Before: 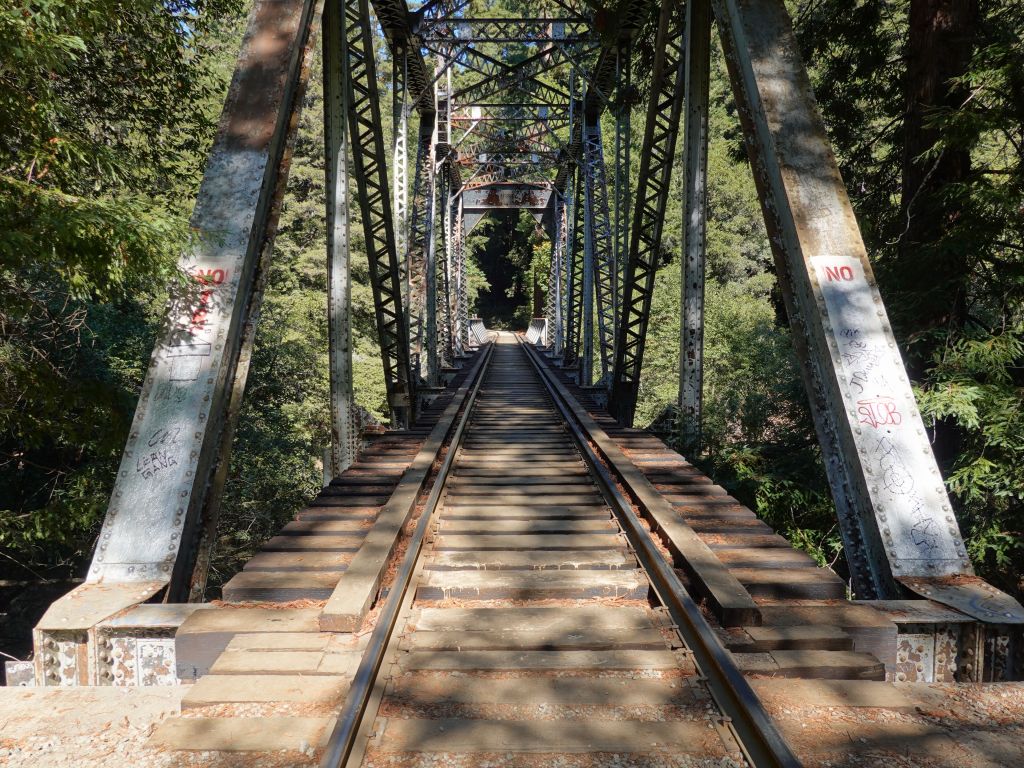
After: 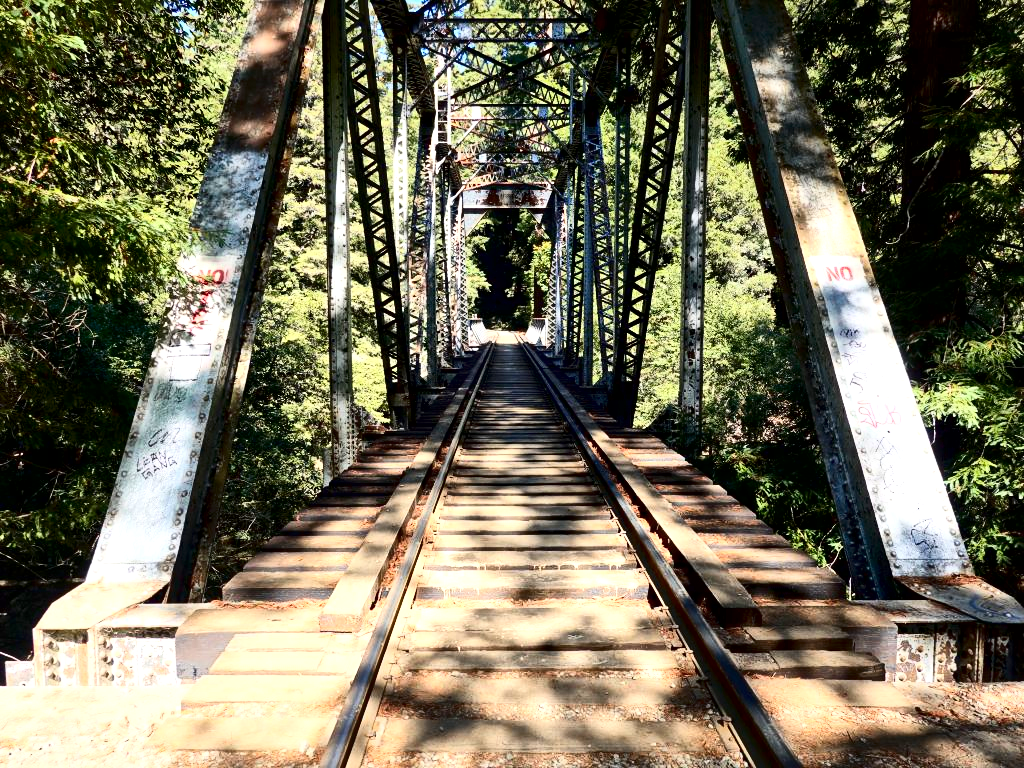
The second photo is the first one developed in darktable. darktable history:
contrast brightness saturation: contrast 0.415, brightness 0.049, saturation 0.26
local contrast: mode bilateral grid, contrast 24, coarseness 48, detail 151%, midtone range 0.2
exposure: black level correction 0.001, exposure 0.499 EV, compensate highlight preservation false
